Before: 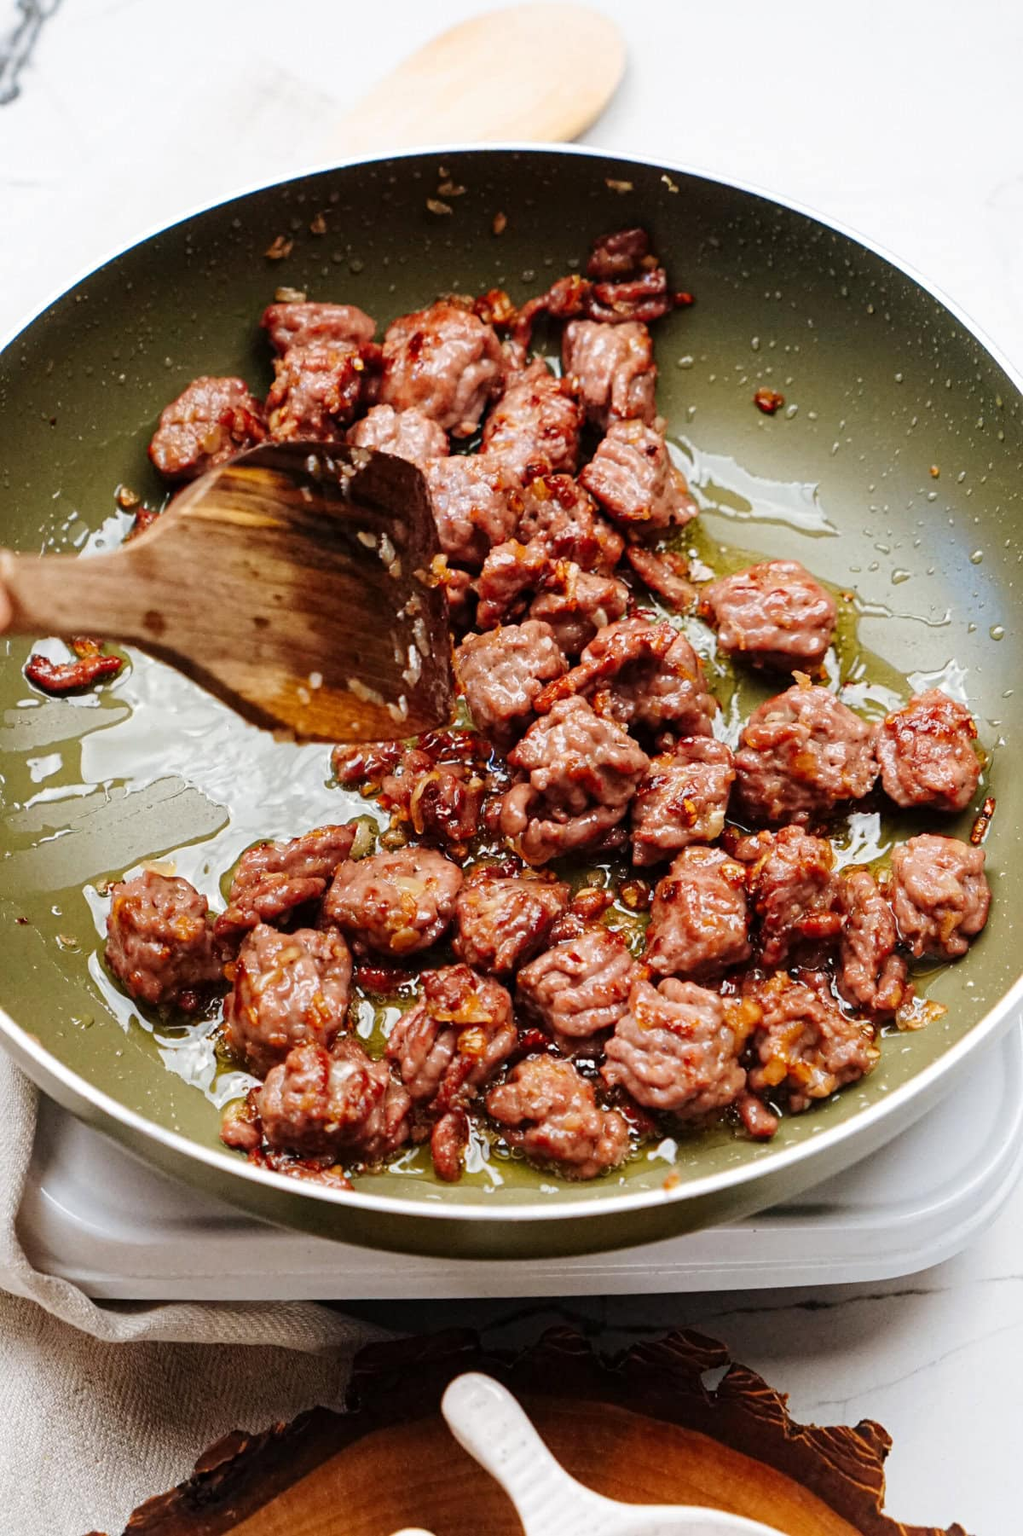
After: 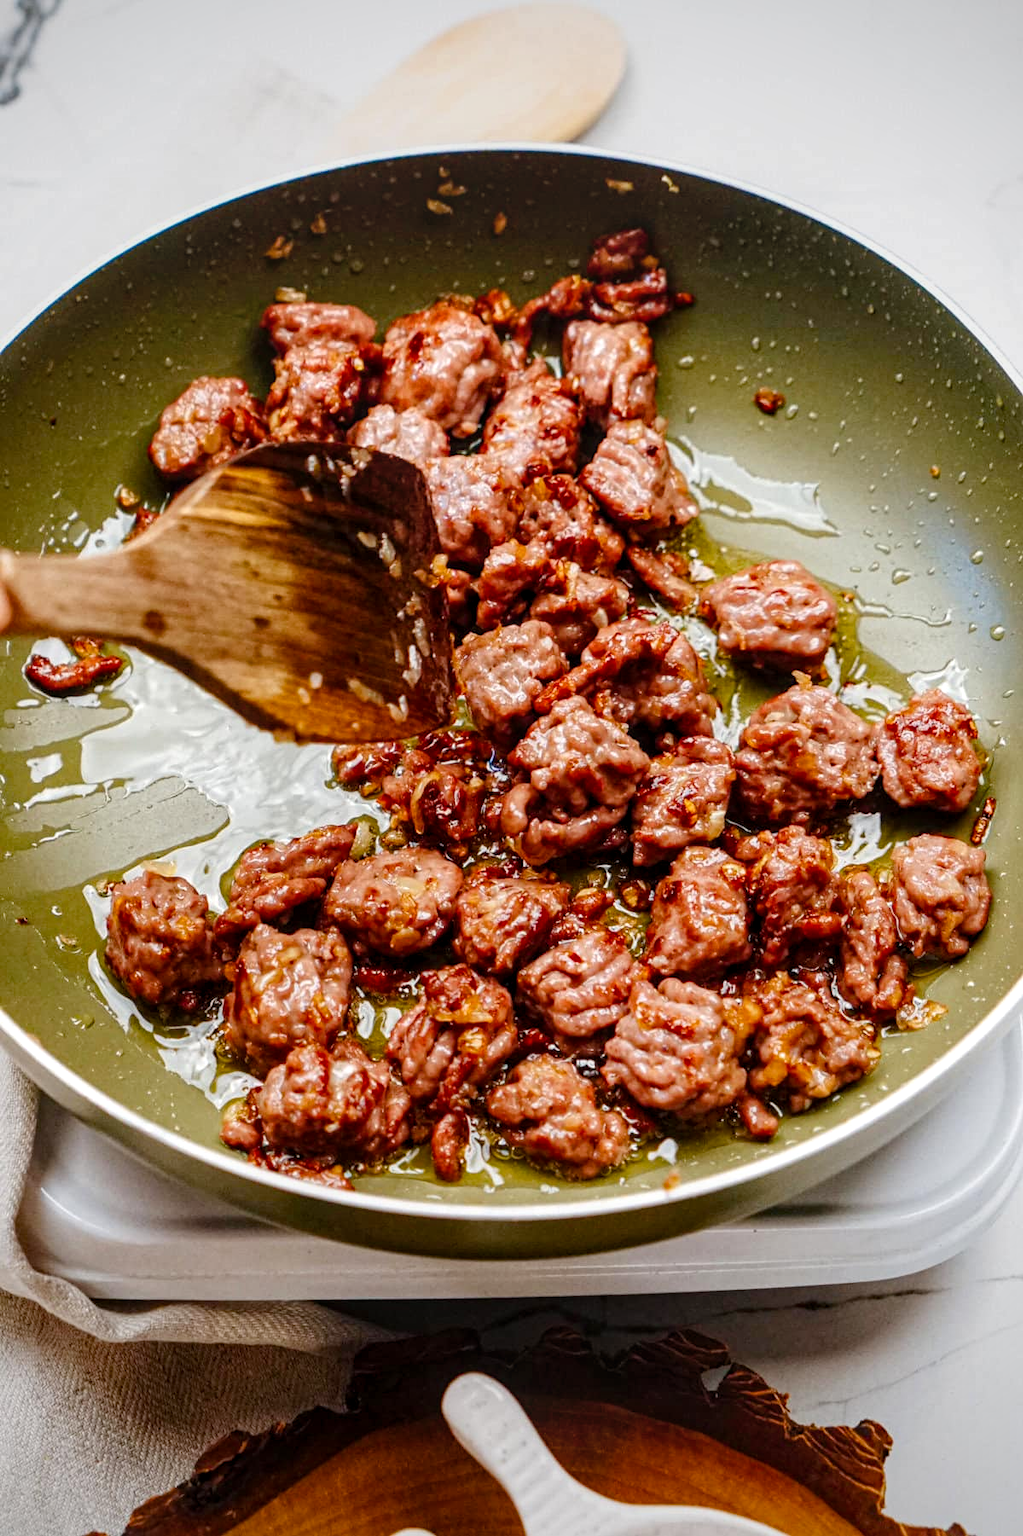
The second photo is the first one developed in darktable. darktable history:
local contrast: on, module defaults
color balance rgb: shadows lift › hue 85.51°, perceptual saturation grading › global saturation 20%, perceptual saturation grading › highlights -25.187%, perceptual saturation grading › shadows 26.075%, global vibrance 14.429%
vignetting: fall-off start 71.84%, brightness -0.382, saturation 0.017
